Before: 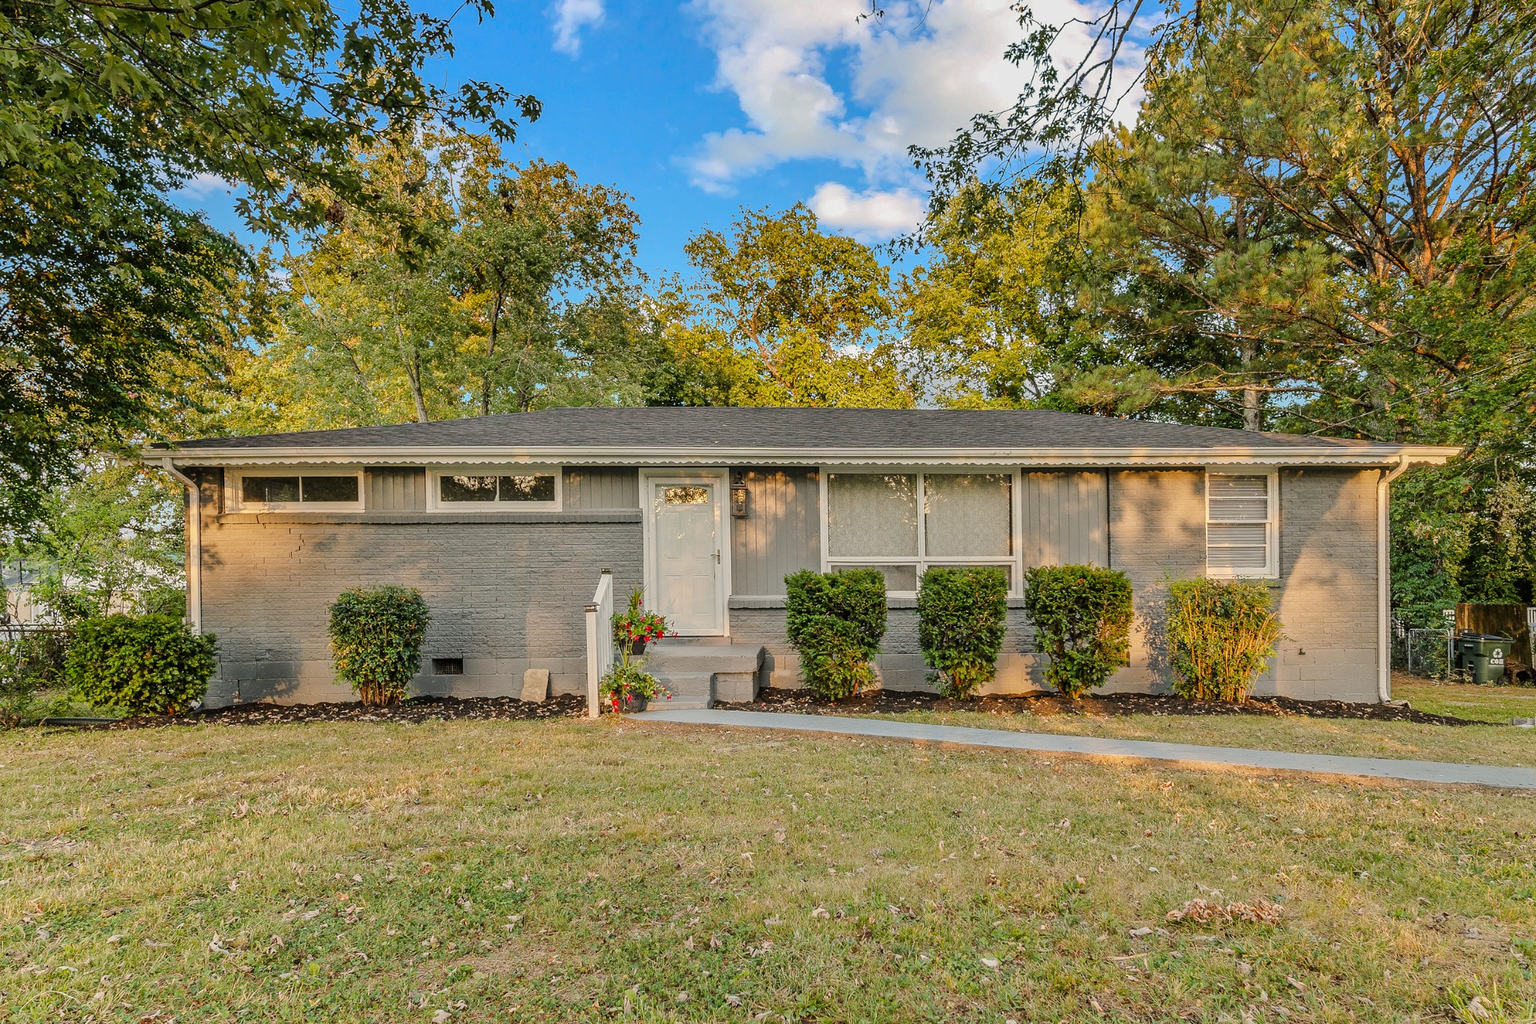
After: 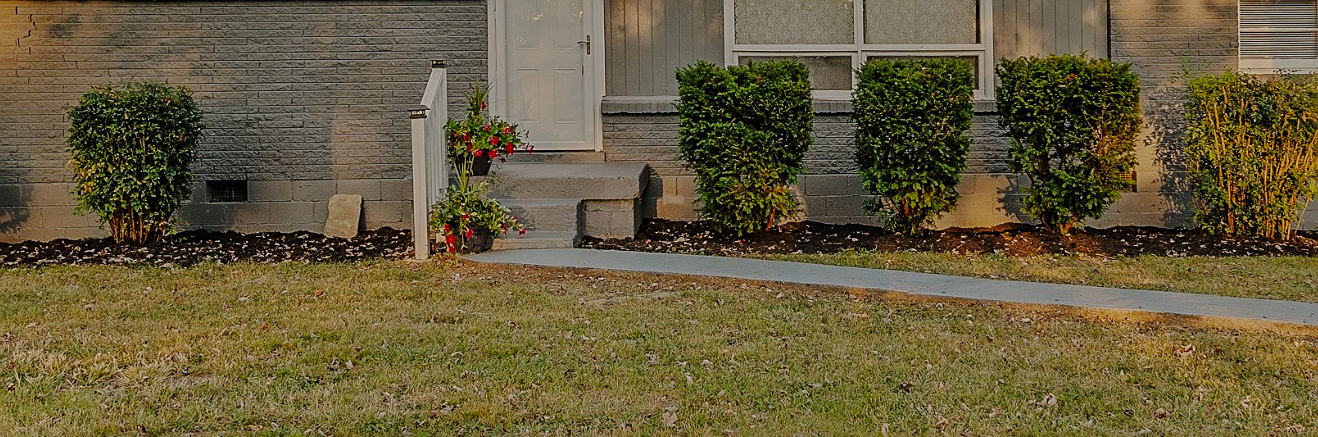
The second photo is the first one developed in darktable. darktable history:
exposure: black level correction 0, exposure 1.198 EV, compensate exposure bias true, compensate highlight preservation false
crop: left 18.091%, top 51.13%, right 17.525%, bottom 16.85%
base curve: curves: ch0 [(0, 0) (0.028, 0.03) (0.121, 0.232) (0.46, 0.748) (0.859, 0.968) (1, 1)], preserve colors none
sharpen: on, module defaults
tone equalizer: on, module defaults
